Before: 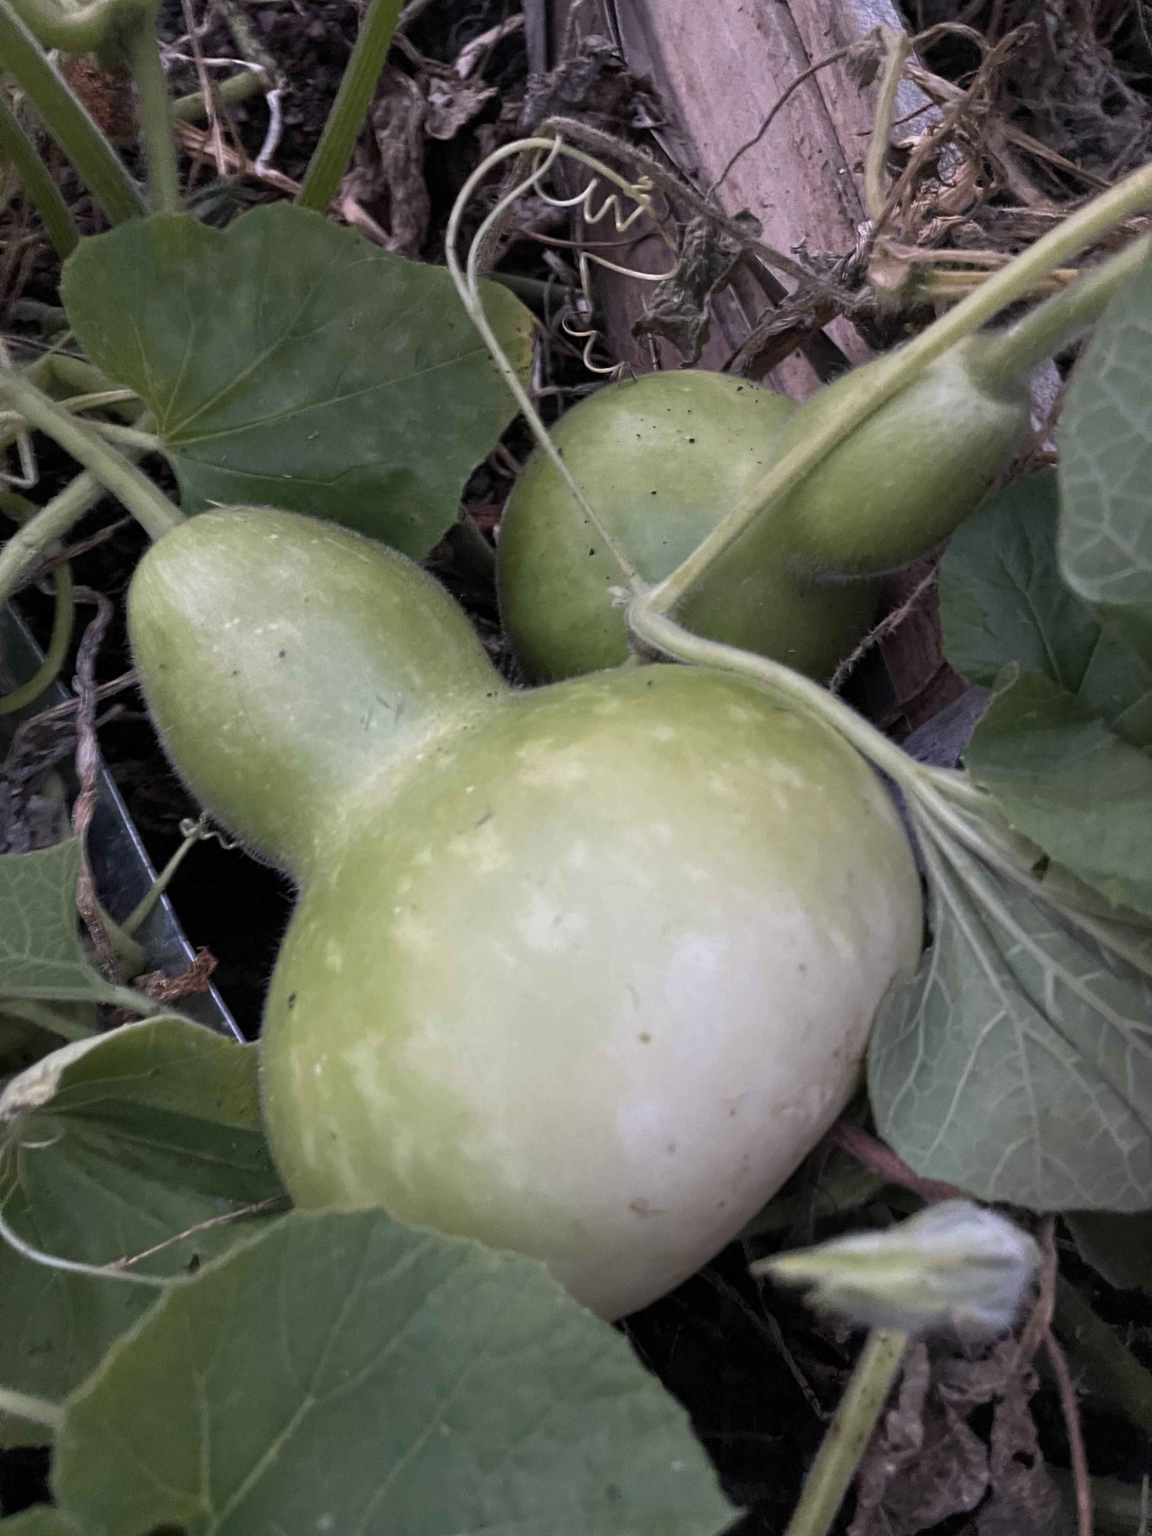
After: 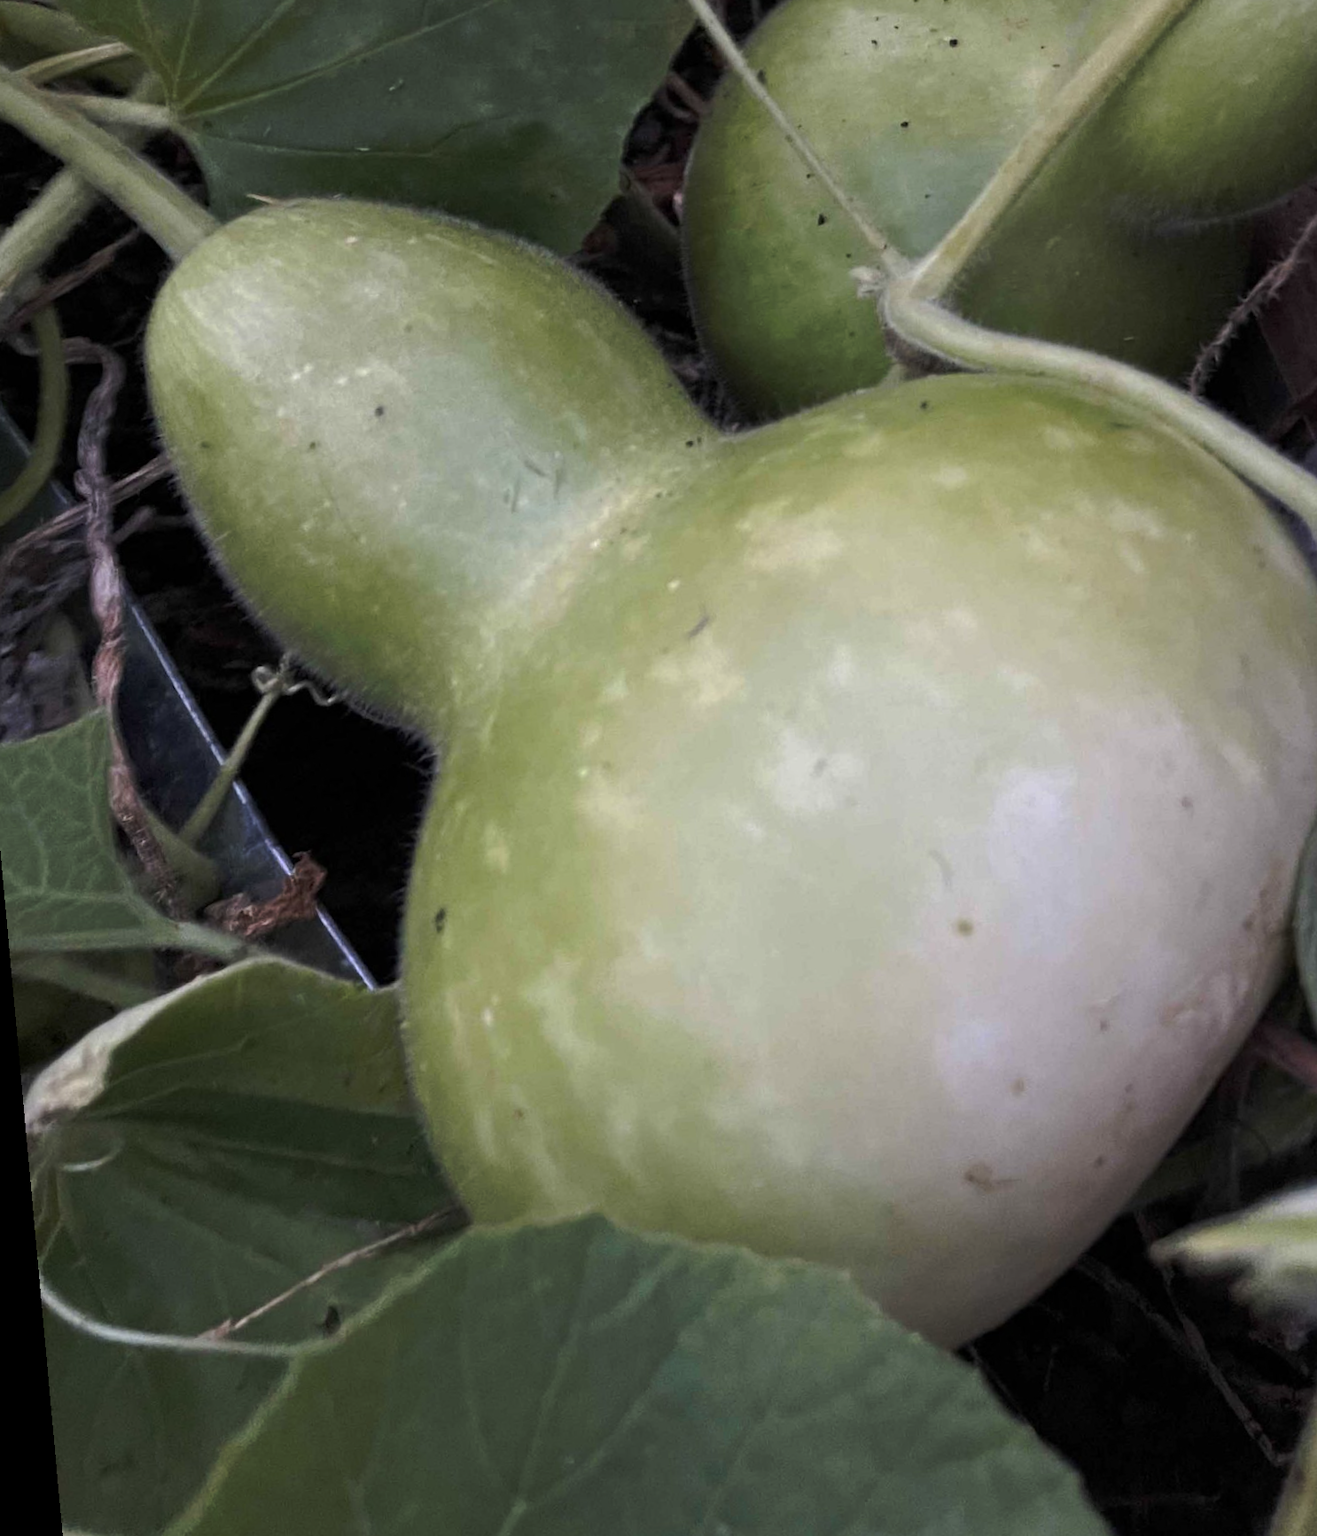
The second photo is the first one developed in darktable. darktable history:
crop: left 6.488%, top 27.668%, right 24.183%, bottom 8.656%
rotate and perspective: rotation -5.2°, automatic cropping off
tone curve: curves: ch0 [(0, 0) (0.003, 0.002) (0.011, 0.009) (0.025, 0.02) (0.044, 0.035) (0.069, 0.055) (0.1, 0.08) (0.136, 0.109) (0.177, 0.142) (0.224, 0.179) (0.277, 0.222) (0.335, 0.268) (0.399, 0.329) (0.468, 0.409) (0.543, 0.495) (0.623, 0.579) (0.709, 0.669) (0.801, 0.767) (0.898, 0.885) (1, 1)], preserve colors none
